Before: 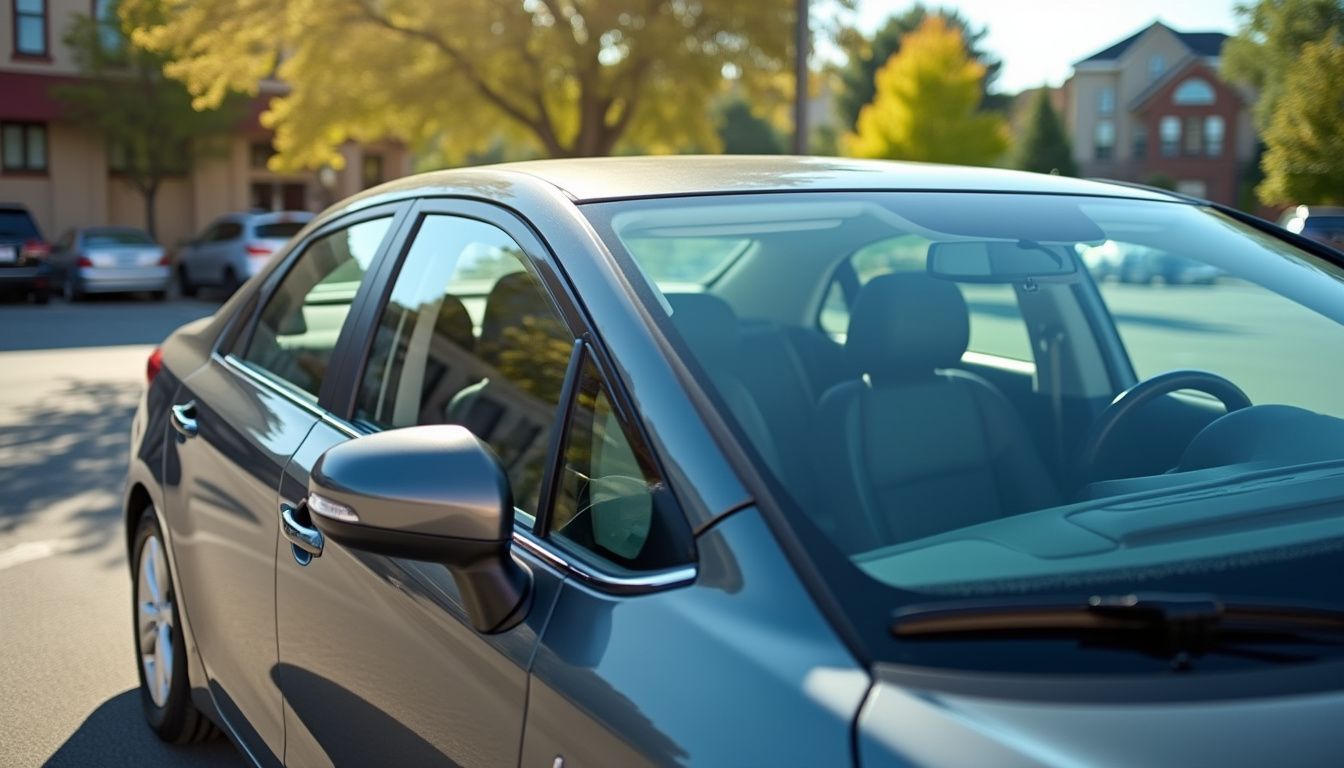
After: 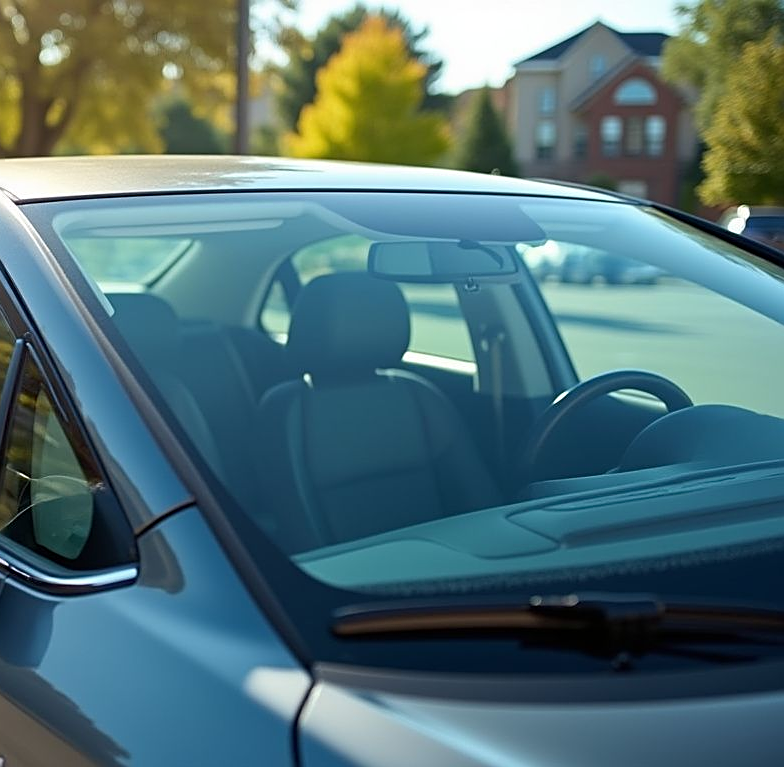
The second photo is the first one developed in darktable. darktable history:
crop: left 41.607%
sharpen: on, module defaults
